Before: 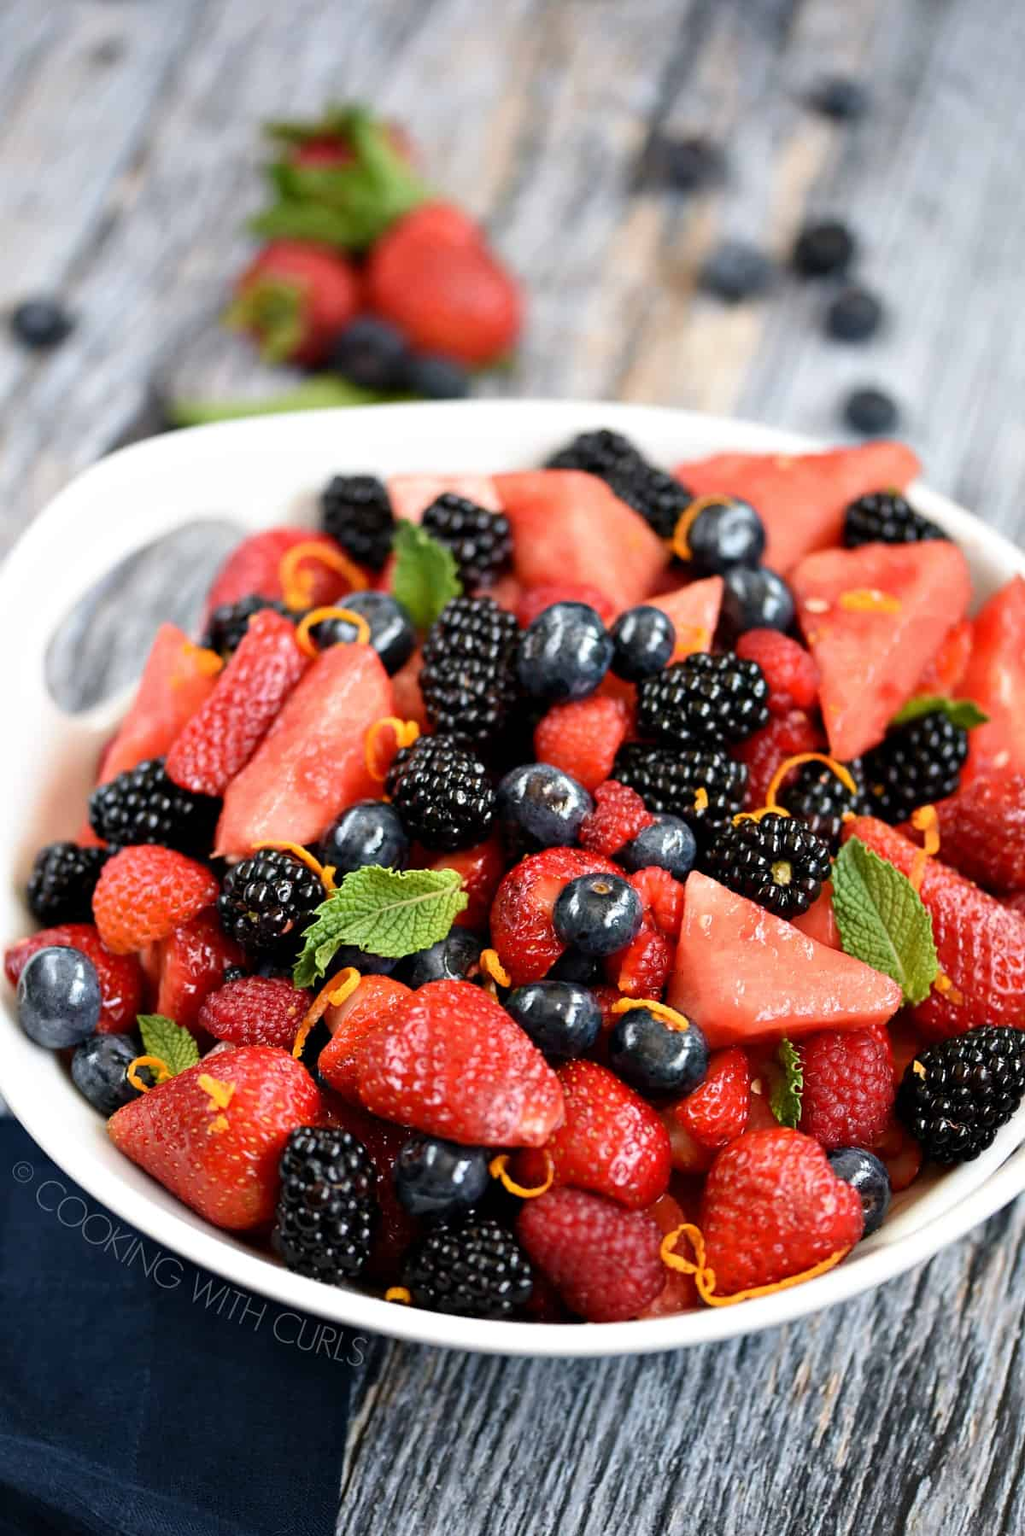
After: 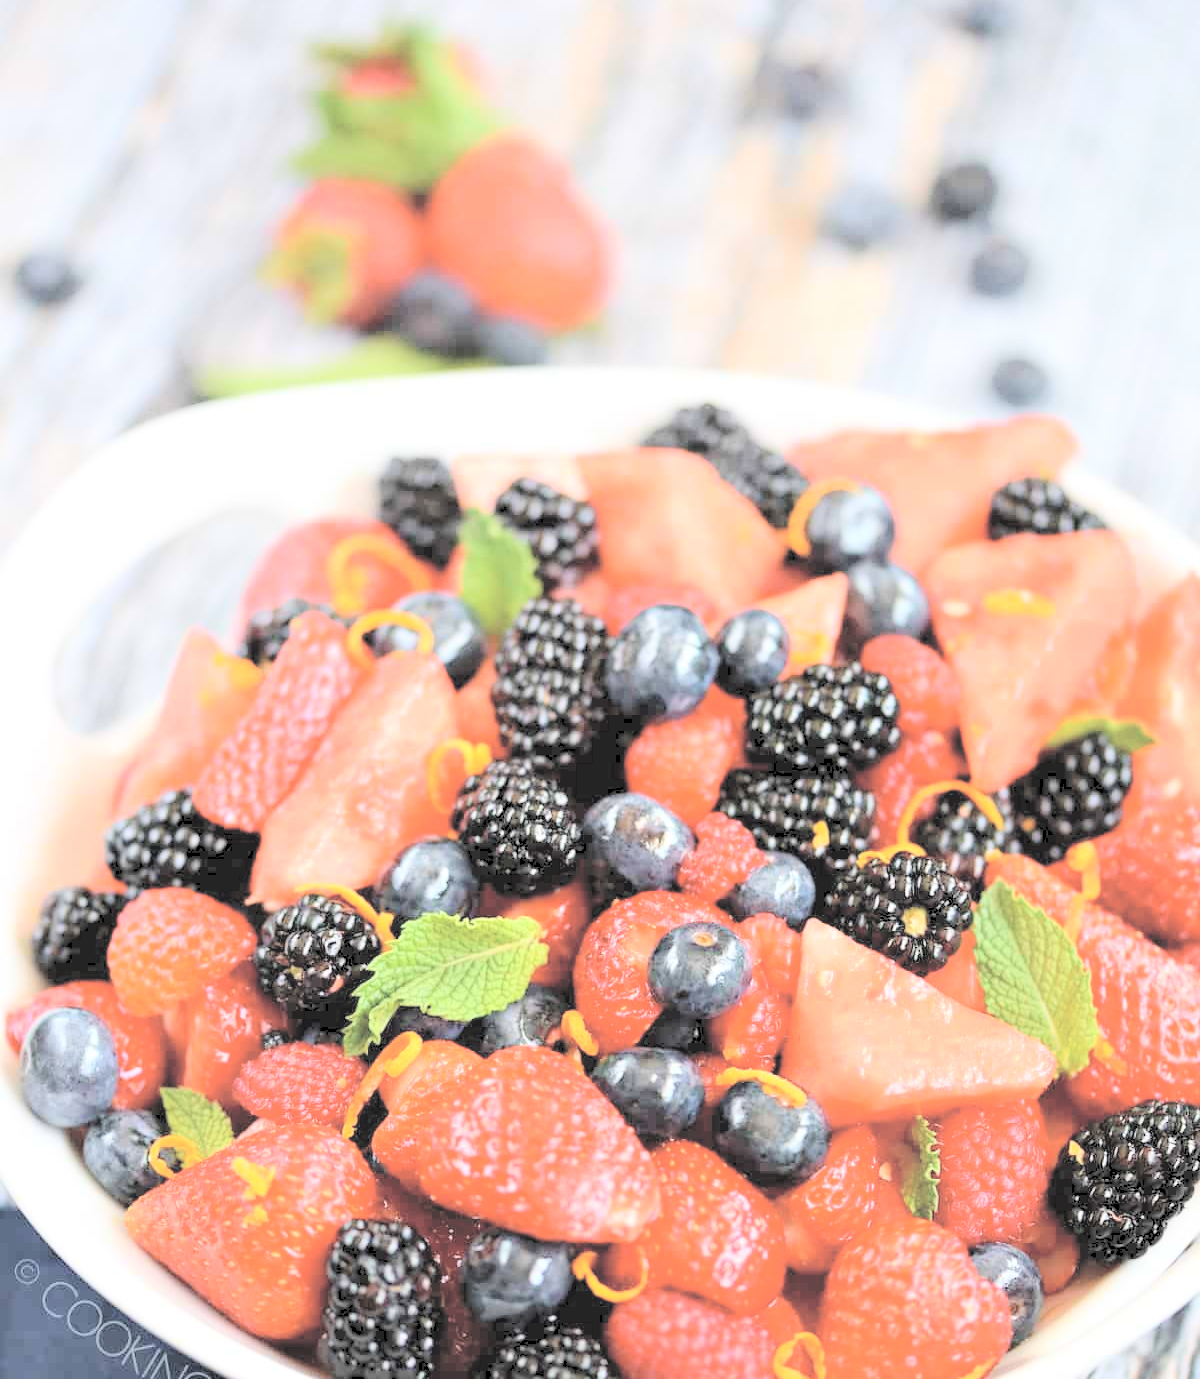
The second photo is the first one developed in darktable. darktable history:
shadows and highlights: shadows 0, highlights 40
contrast brightness saturation: brightness 1
crop: top 5.667%, bottom 17.637%
